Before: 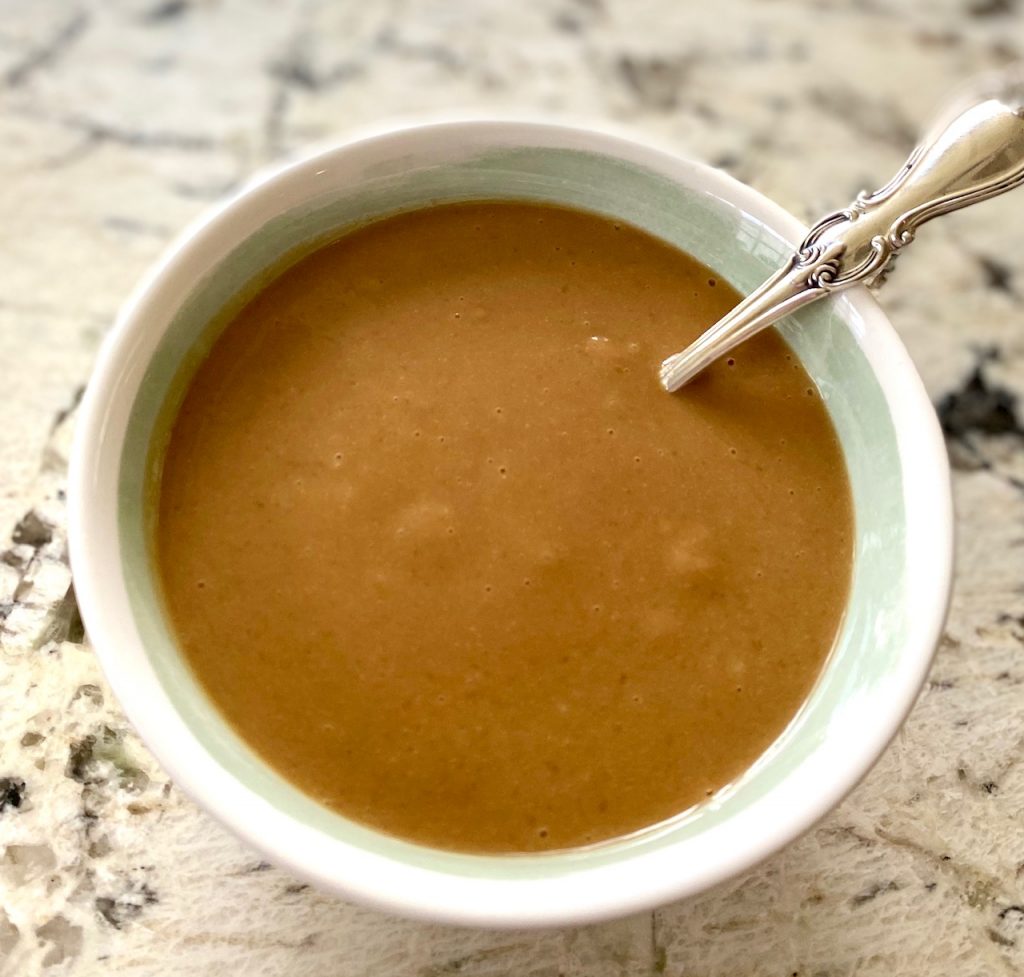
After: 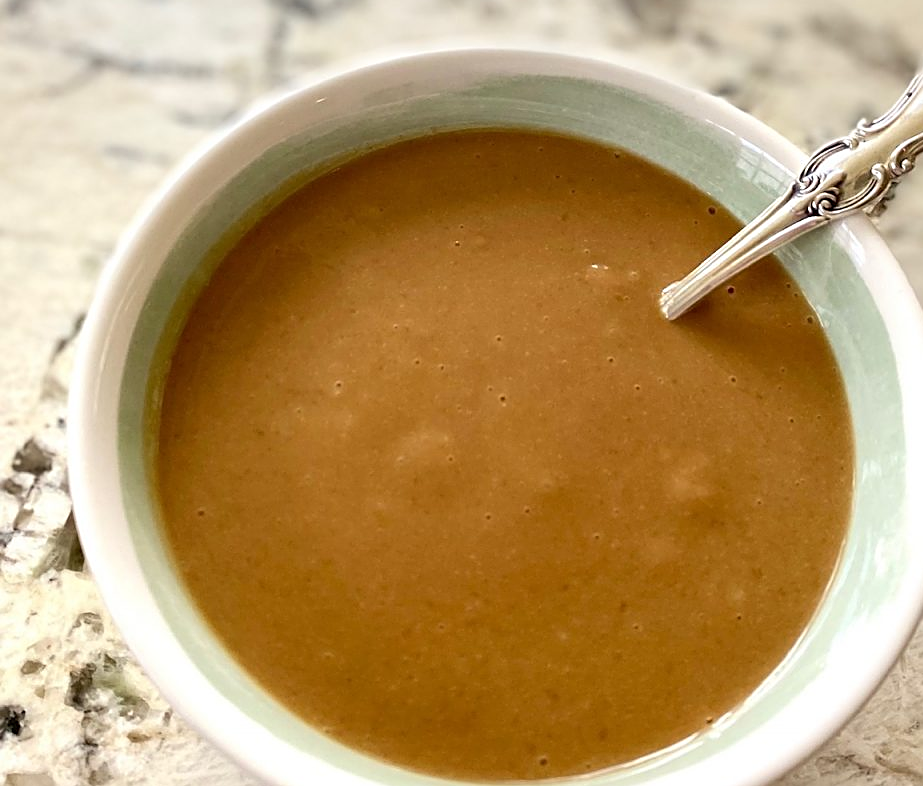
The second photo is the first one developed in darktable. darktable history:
crop: top 7.404%, right 9.849%, bottom 12.076%
sharpen: on, module defaults
